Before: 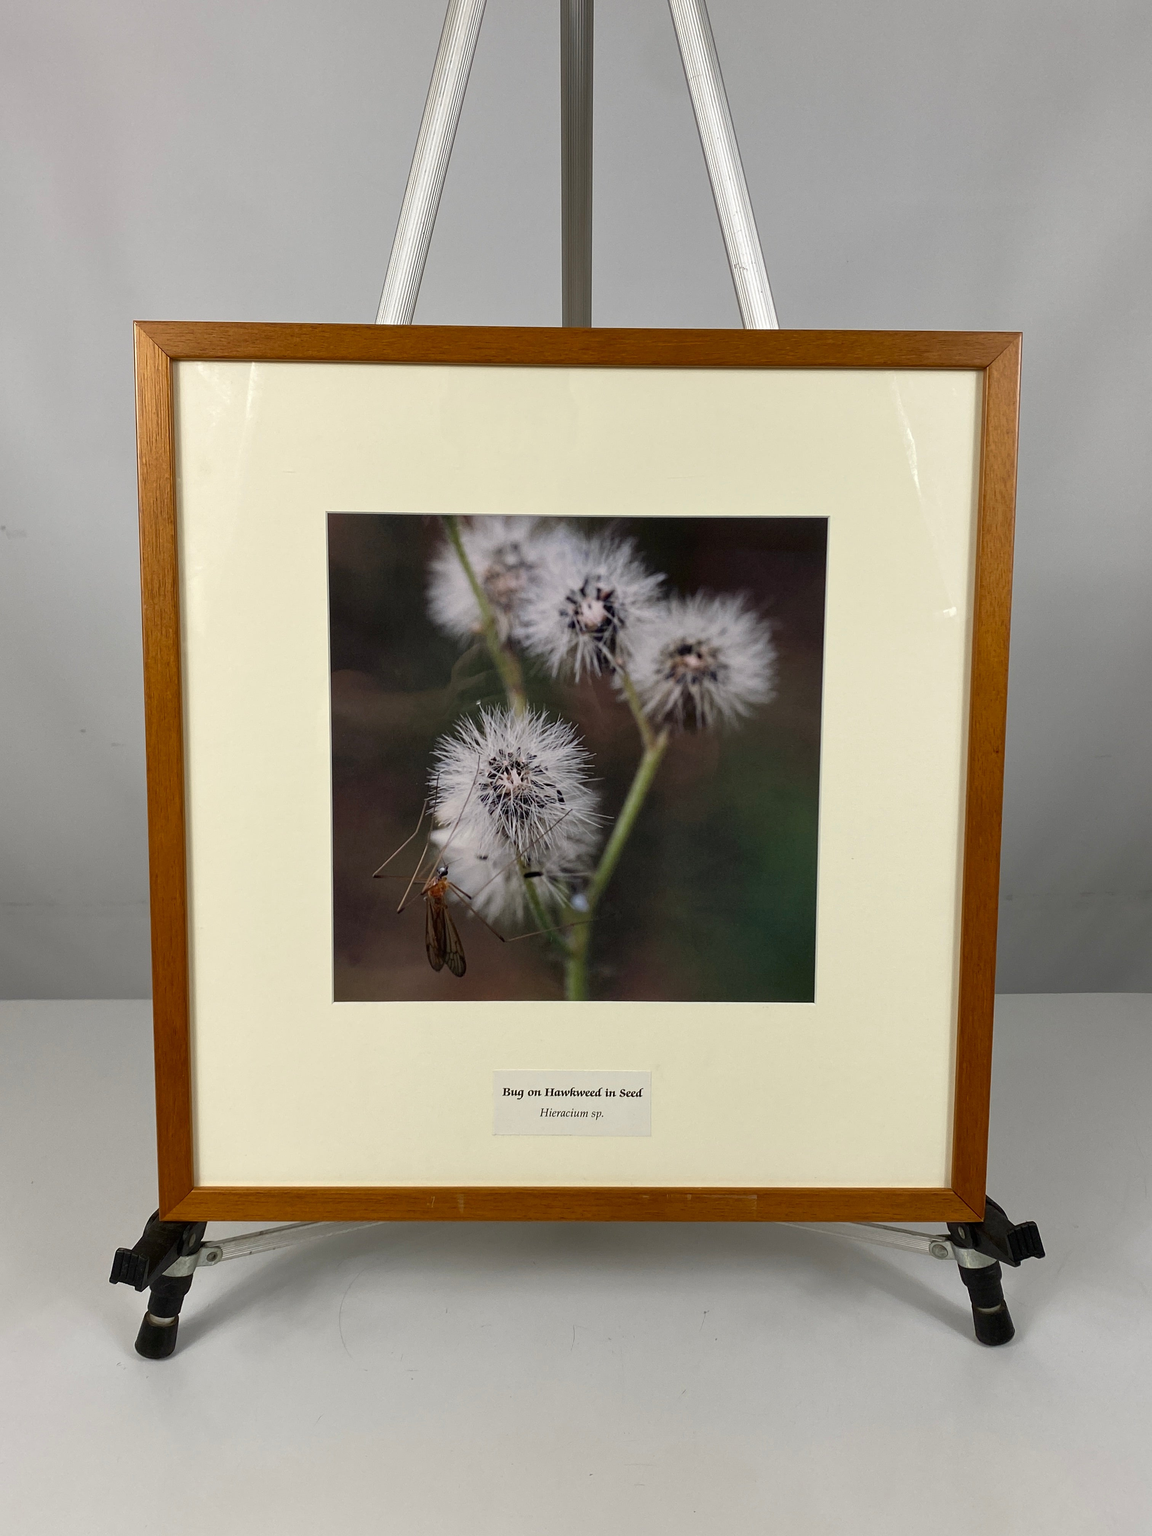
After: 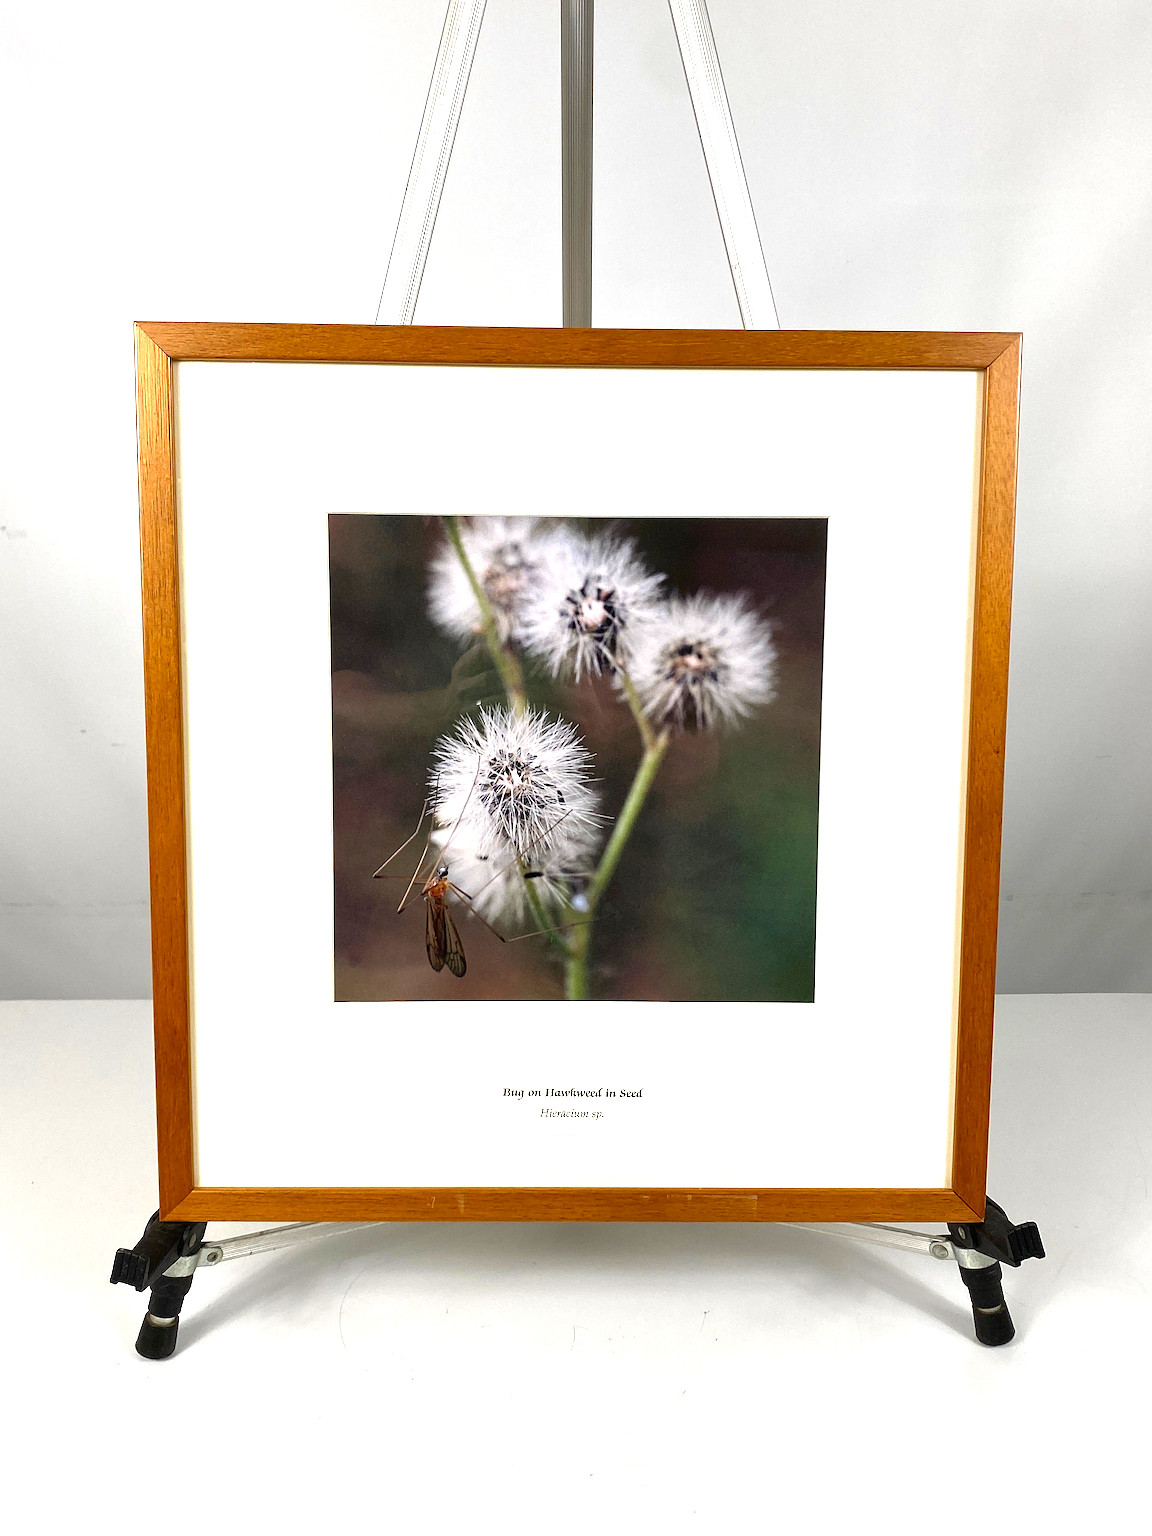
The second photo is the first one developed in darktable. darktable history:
sharpen: on, module defaults
levels: levels [0, 0.352, 0.703]
